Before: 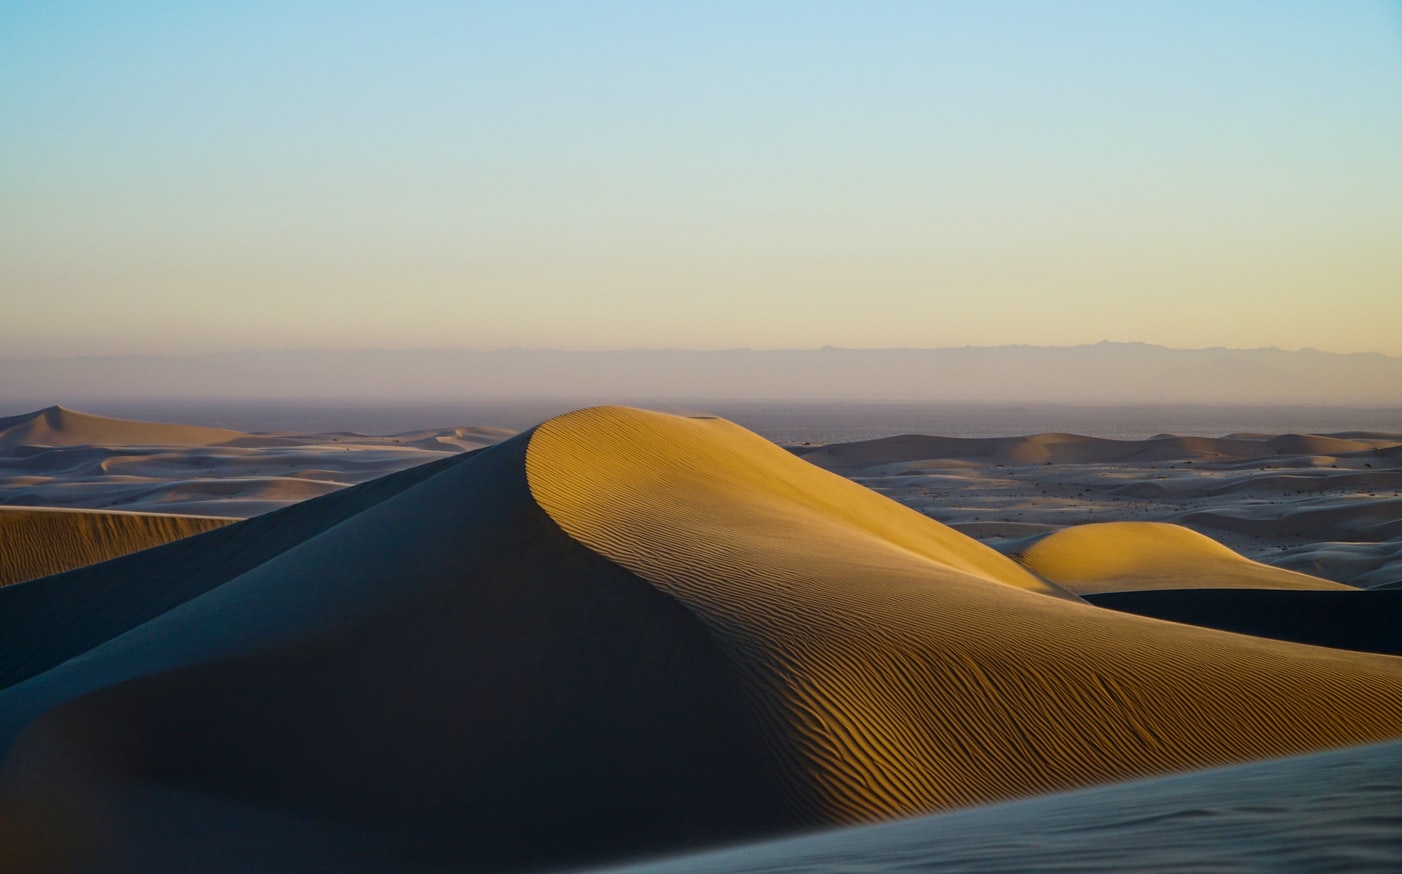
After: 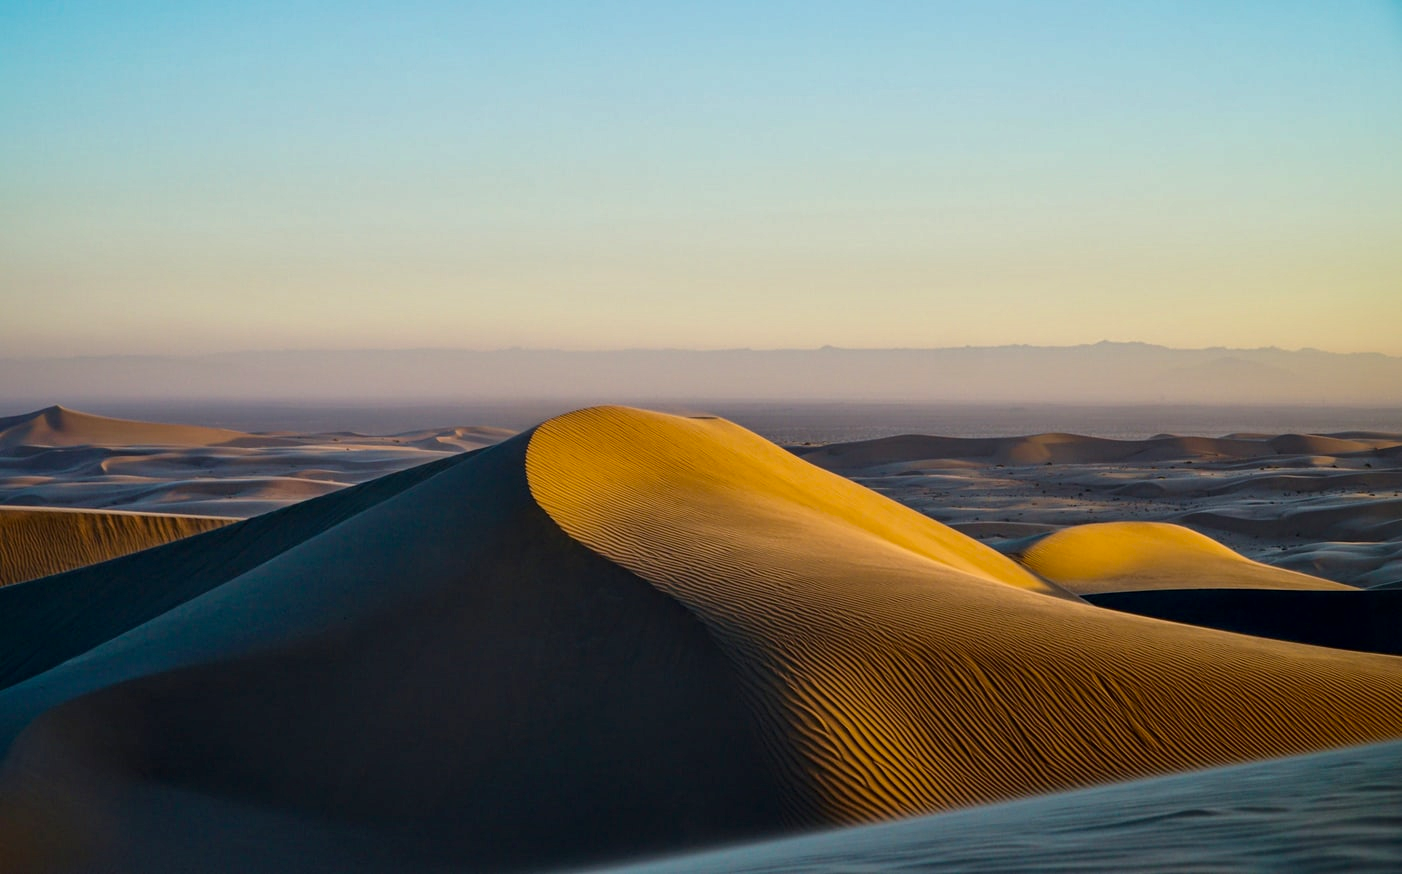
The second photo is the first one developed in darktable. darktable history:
tone equalizer: on, module defaults
shadows and highlights: radius 337.17, shadows 29.01, soften with gaussian
local contrast: mode bilateral grid, contrast 20, coarseness 50, detail 150%, midtone range 0.2
